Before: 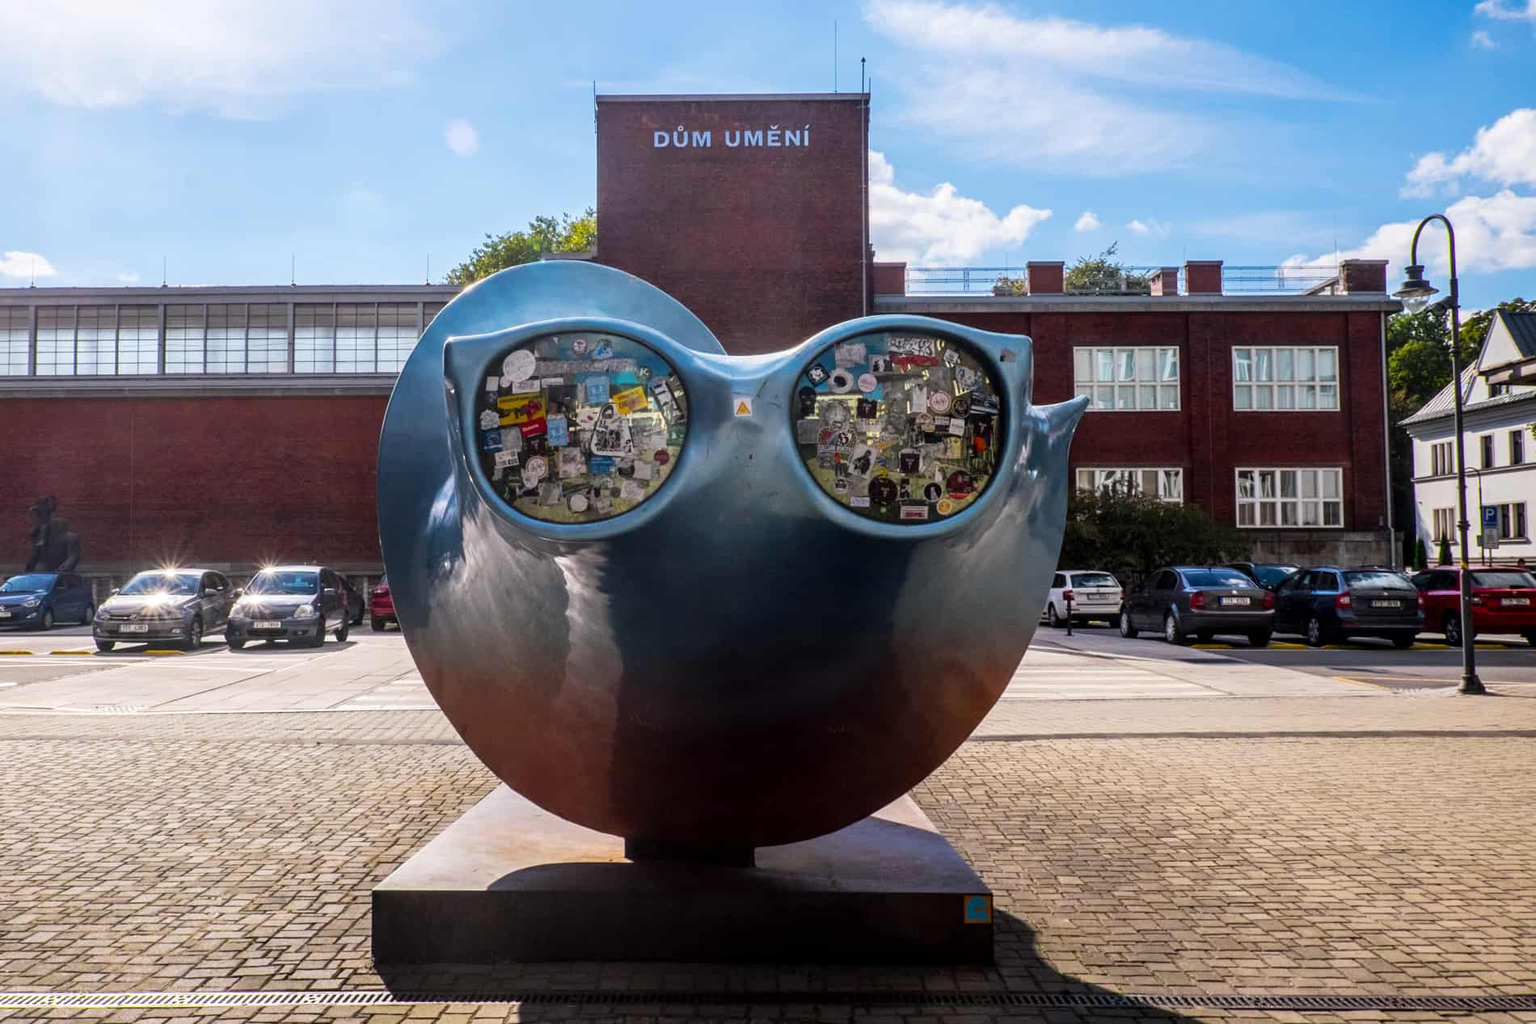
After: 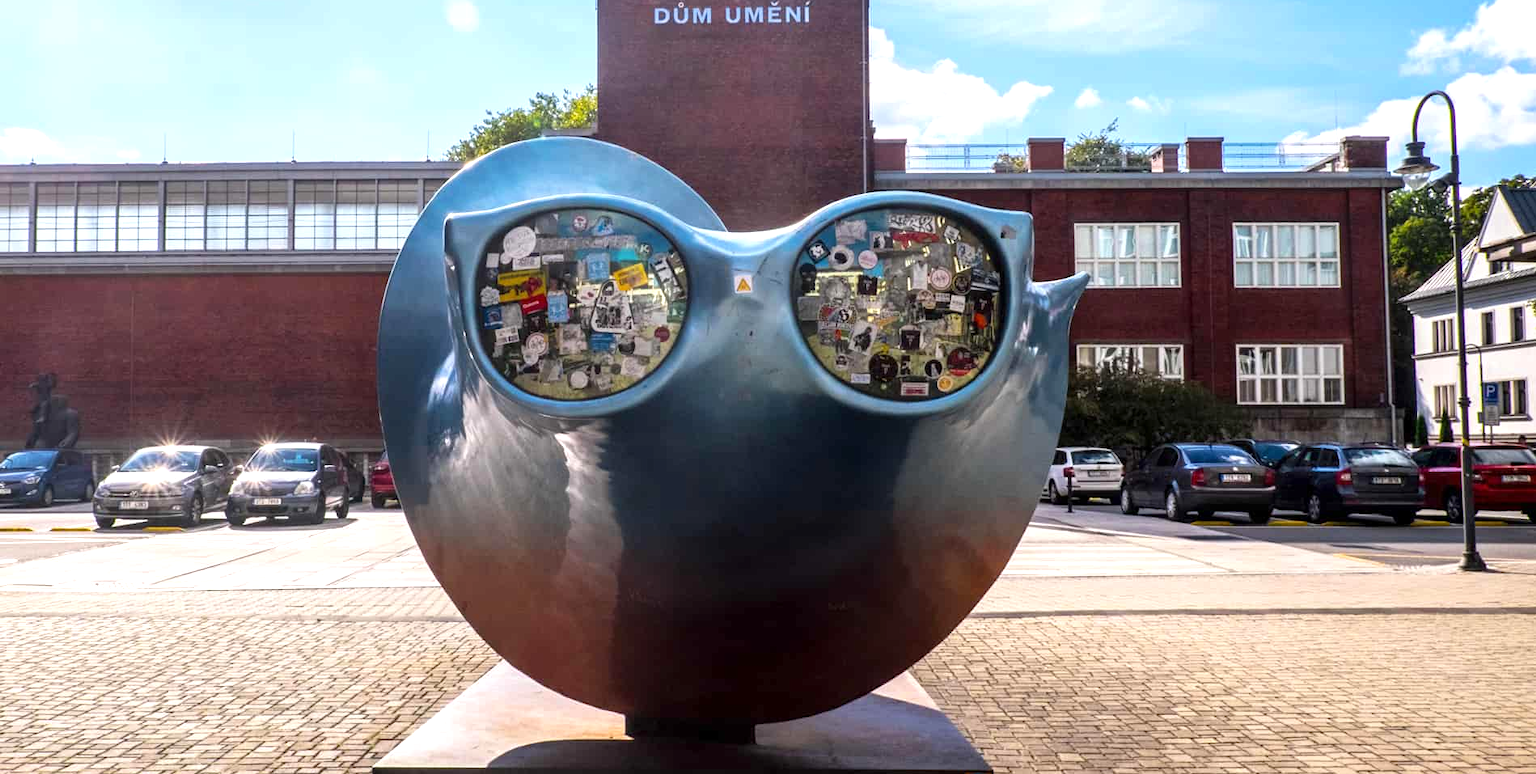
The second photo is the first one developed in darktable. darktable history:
exposure: exposure 0.555 EV, compensate exposure bias true, compensate highlight preservation false
crop and rotate: top 12.147%, bottom 12.303%
